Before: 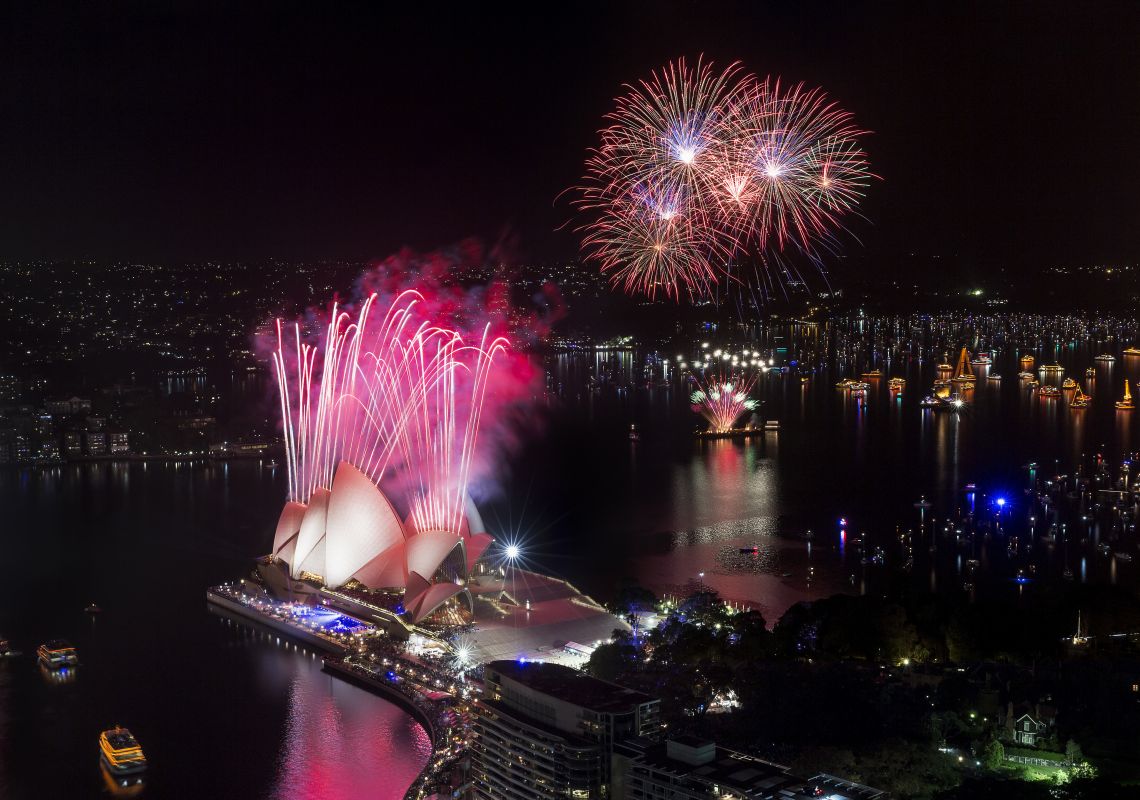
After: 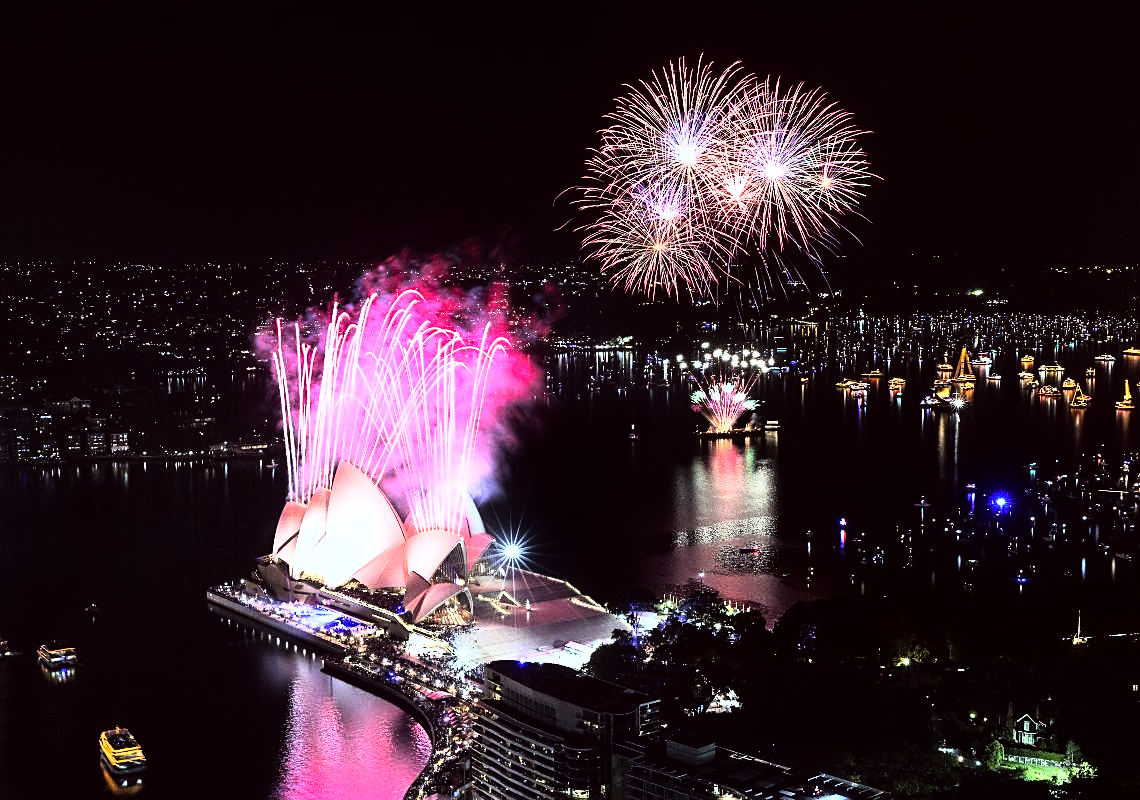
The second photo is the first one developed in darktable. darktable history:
rgb curve: curves: ch0 [(0, 0) (0.21, 0.15) (0.24, 0.21) (0.5, 0.75) (0.75, 0.96) (0.89, 0.99) (1, 1)]; ch1 [(0, 0.02) (0.21, 0.13) (0.25, 0.2) (0.5, 0.67) (0.75, 0.9) (0.89, 0.97) (1, 1)]; ch2 [(0, 0.02) (0.21, 0.13) (0.25, 0.2) (0.5, 0.67) (0.75, 0.9) (0.89, 0.97) (1, 1)], compensate middle gray true
color correction: highlights a* -0.95, highlights b* 4.5, shadows a* 3.55
exposure: exposure 0.6 EV, compensate highlight preservation false
contrast brightness saturation: saturation -0.05
sharpen: on, module defaults
grain: coarseness 0.09 ISO
white balance: red 0.924, blue 1.095
shadows and highlights: radius 93.07, shadows -14.46, white point adjustment 0.23, highlights 31.48, compress 48.23%, highlights color adjustment 52.79%, soften with gaussian
